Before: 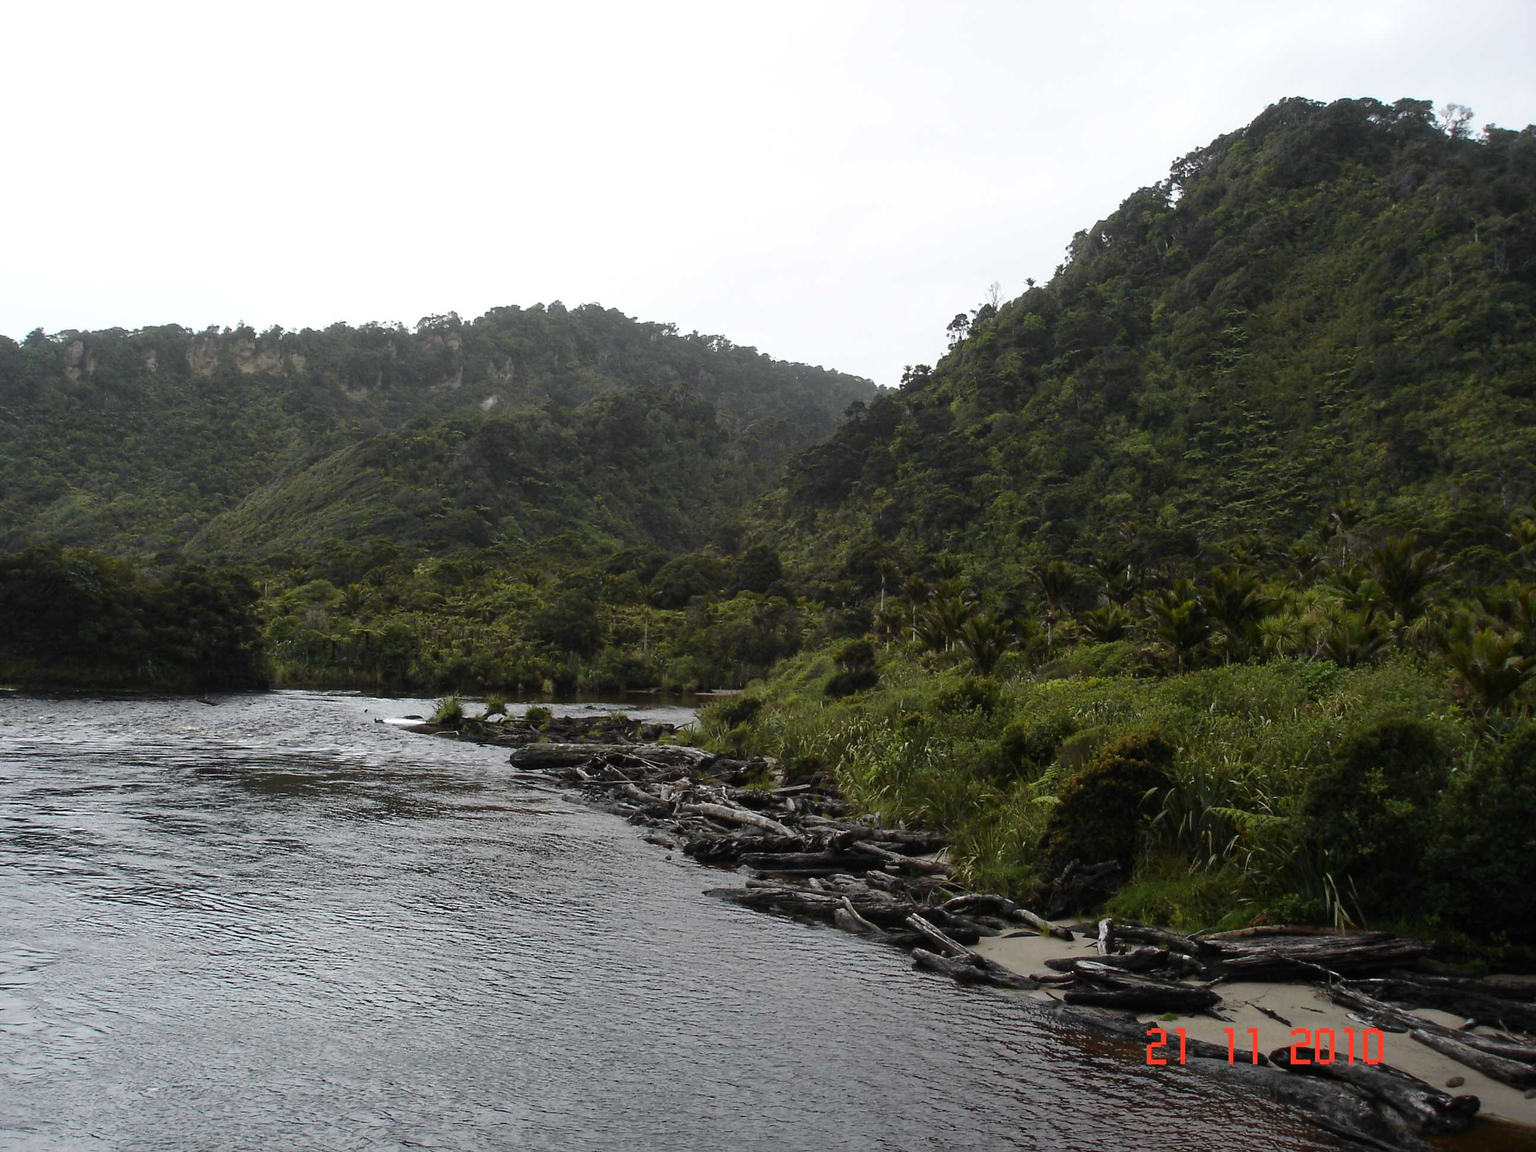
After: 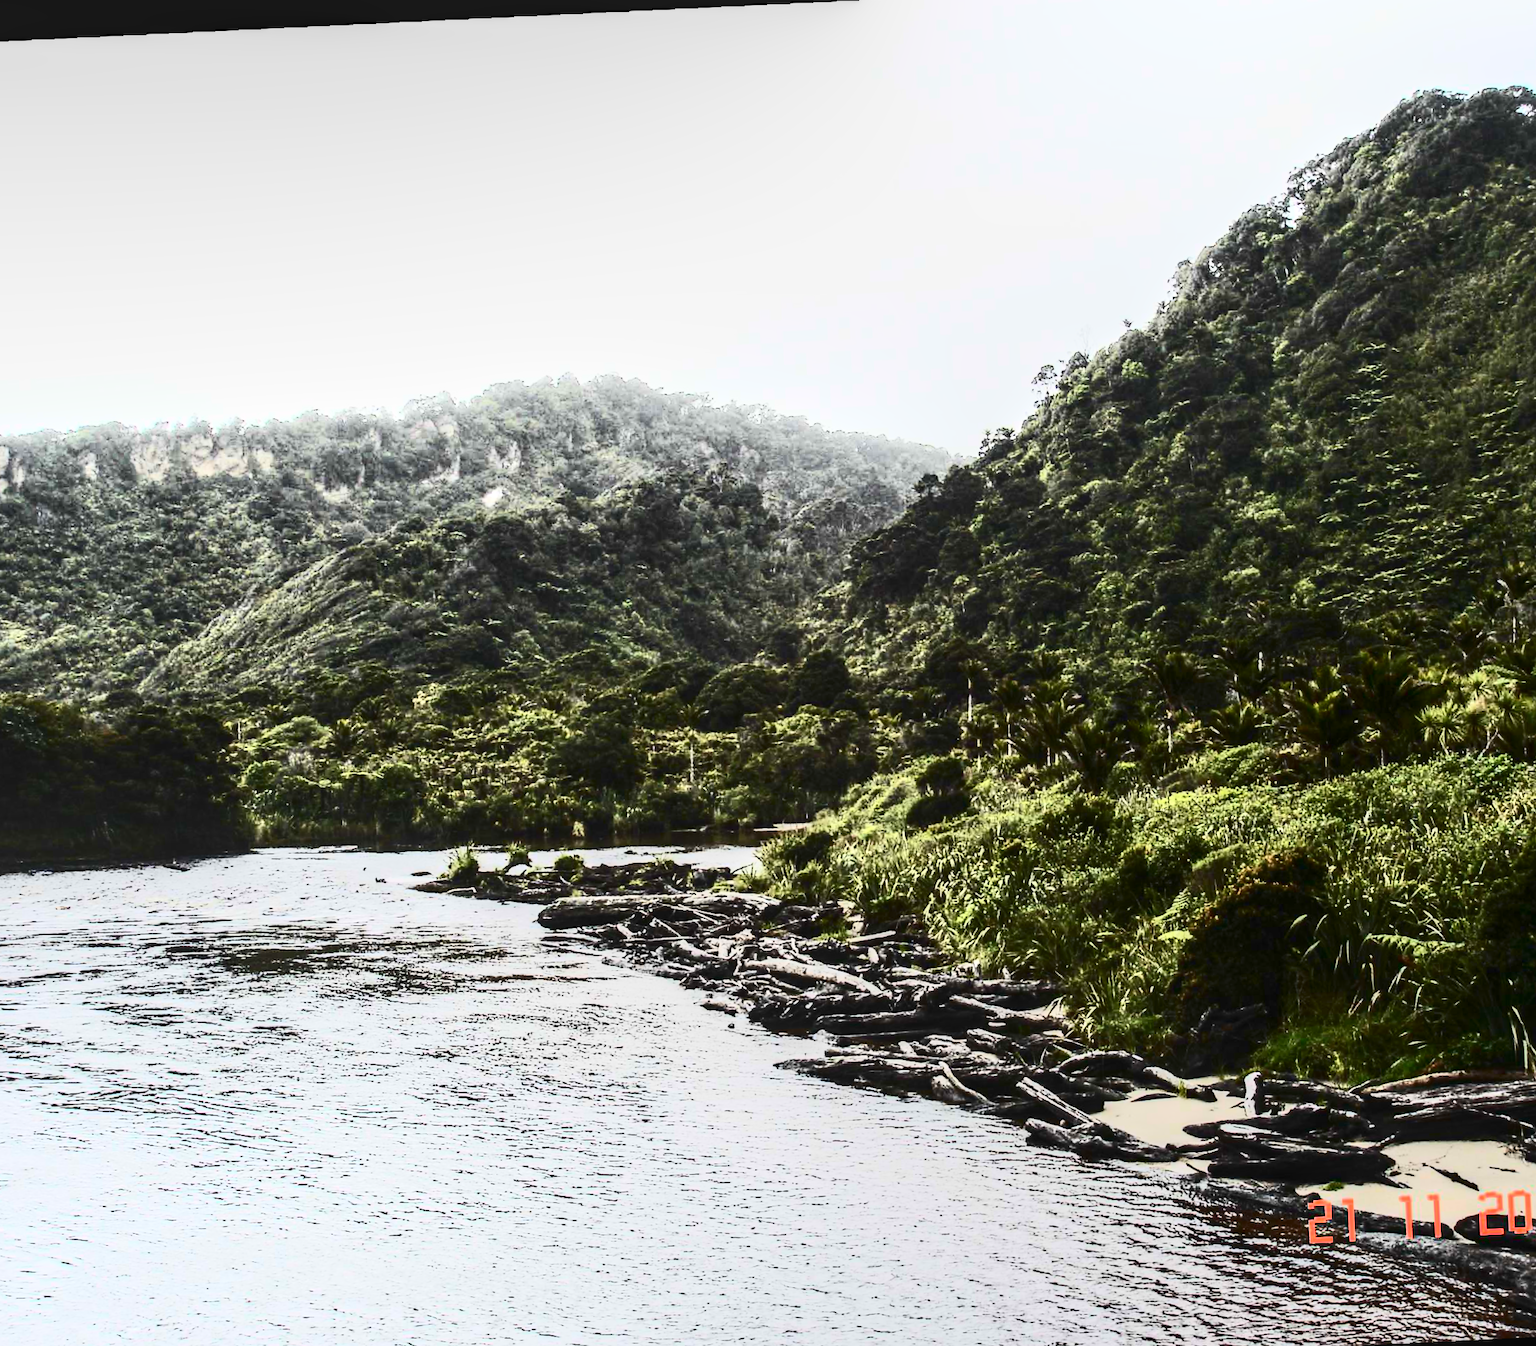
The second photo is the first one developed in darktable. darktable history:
local contrast: highlights 25%, detail 130%
contrast brightness saturation: contrast 0.93, brightness 0.2
exposure: black level correction 0, exposure 1.3 EV, compensate exposure bias true, compensate highlight preservation false
rotate and perspective: rotation -1.75°, automatic cropping off
crop and rotate: angle 1°, left 4.281%, top 0.642%, right 11.383%, bottom 2.486%
